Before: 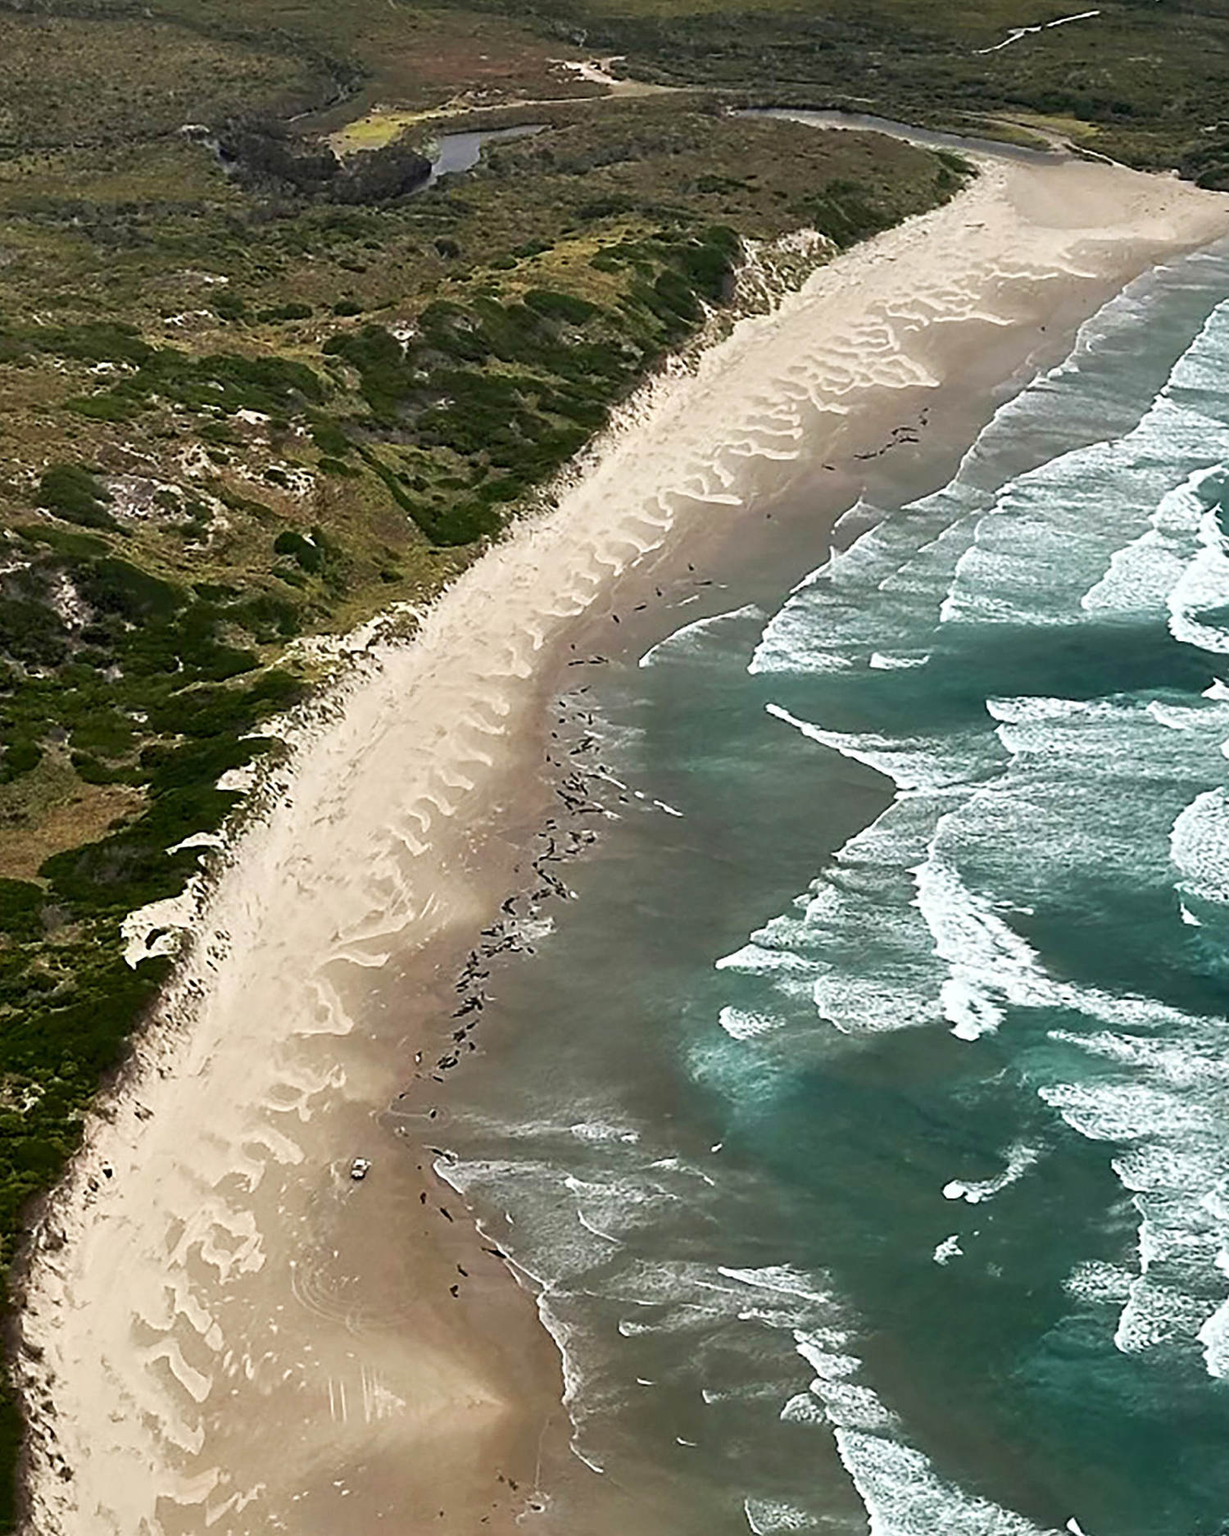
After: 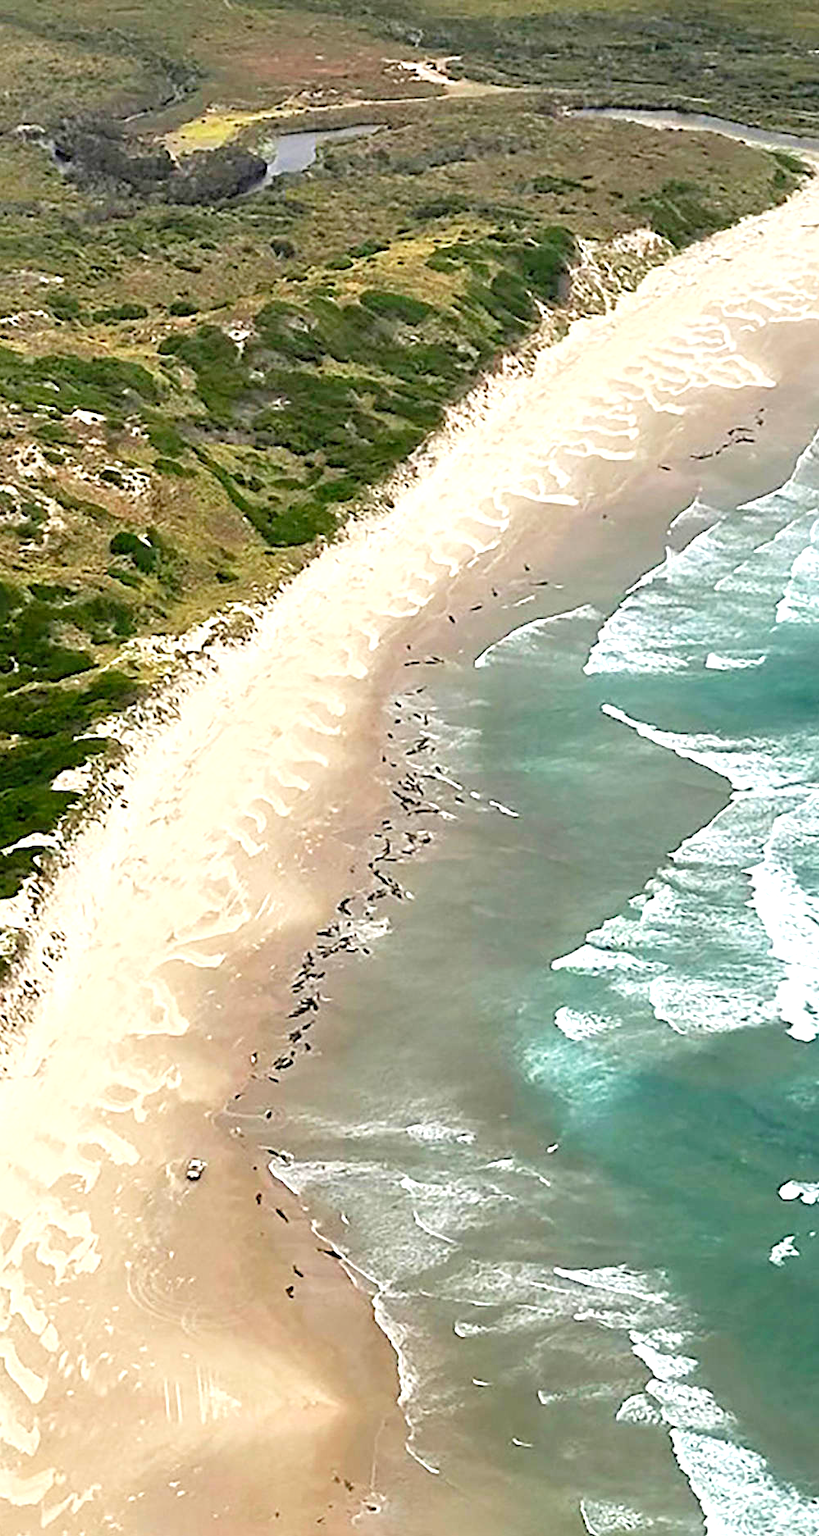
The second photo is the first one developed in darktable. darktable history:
crop and rotate: left 13.409%, right 19.924%
levels: levels [0.036, 0.364, 0.827]
